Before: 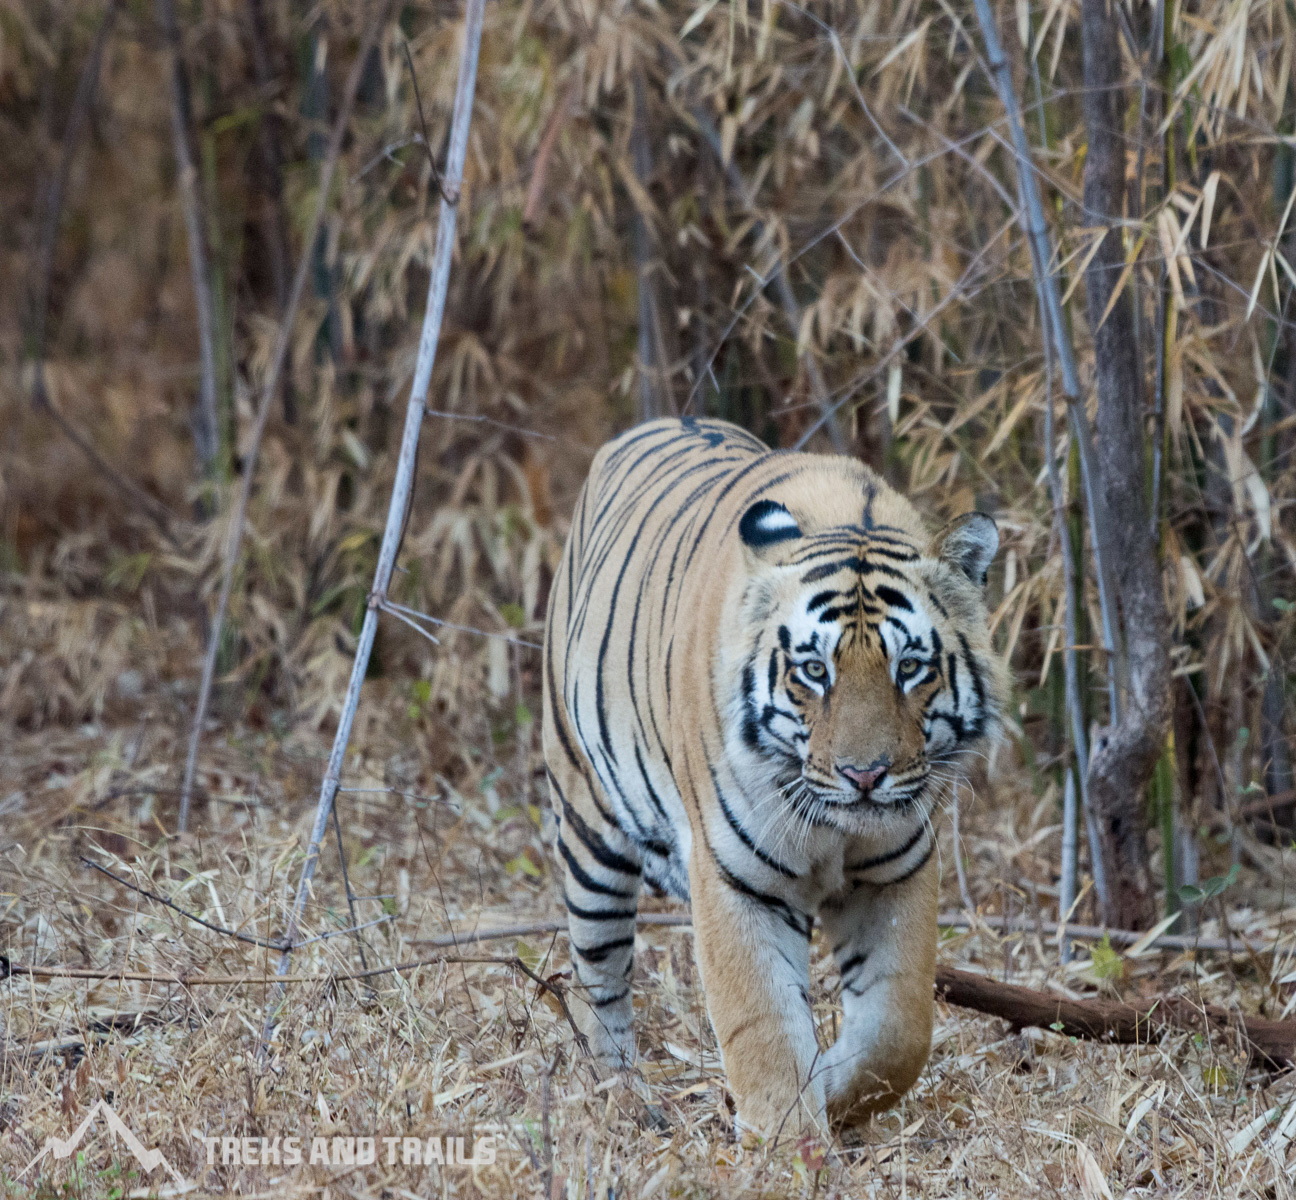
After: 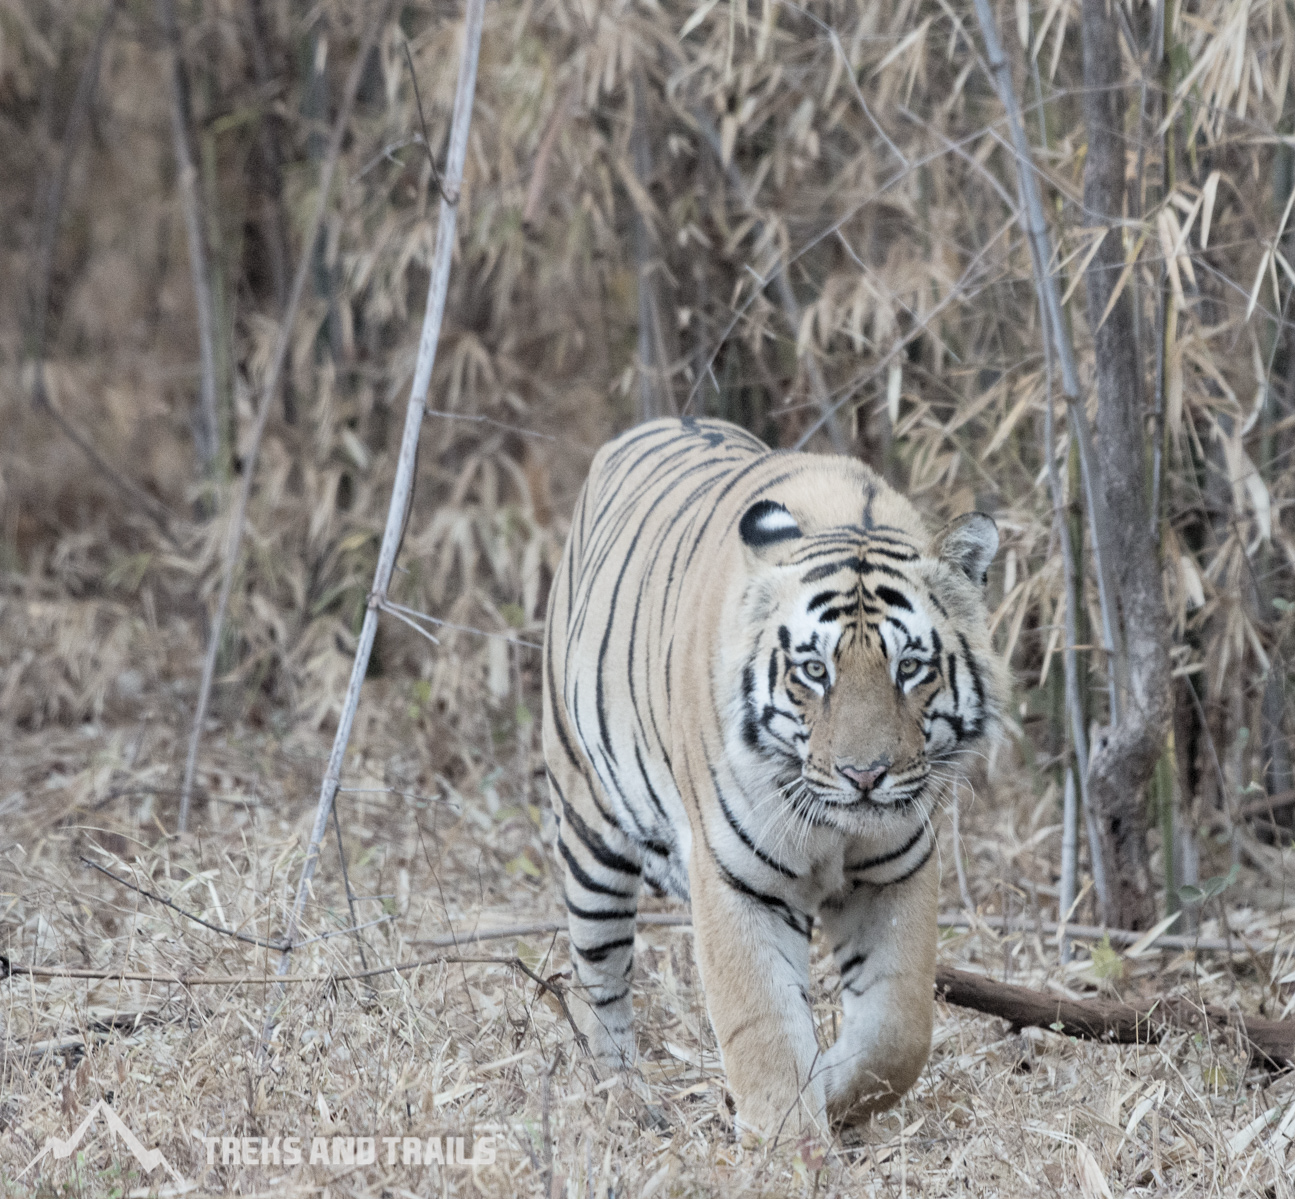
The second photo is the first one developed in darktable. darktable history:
contrast brightness saturation: brightness 0.19, saturation -0.497
crop: left 0.061%
